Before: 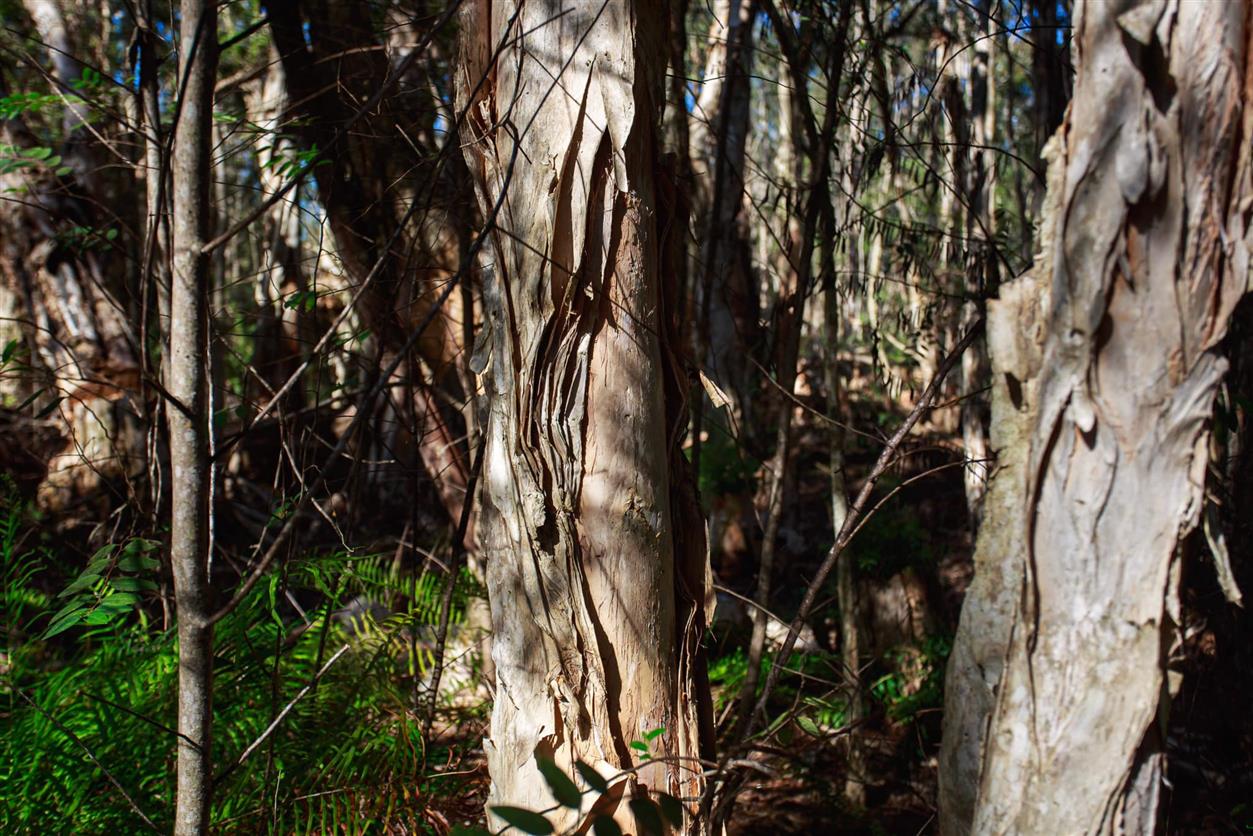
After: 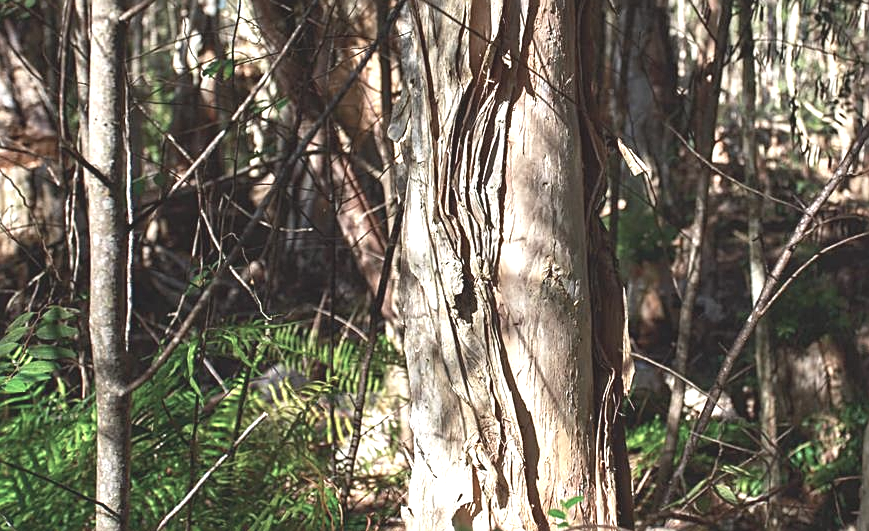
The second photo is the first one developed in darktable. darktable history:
exposure: black level correction 0, exposure 1.536 EV, compensate exposure bias true, compensate highlight preservation false
crop: left 6.553%, top 27.83%, right 24.057%, bottom 8.636%
contrast brightness saturation: contrast -0.245, saturation -0.437
sharpen: on, module defaults
